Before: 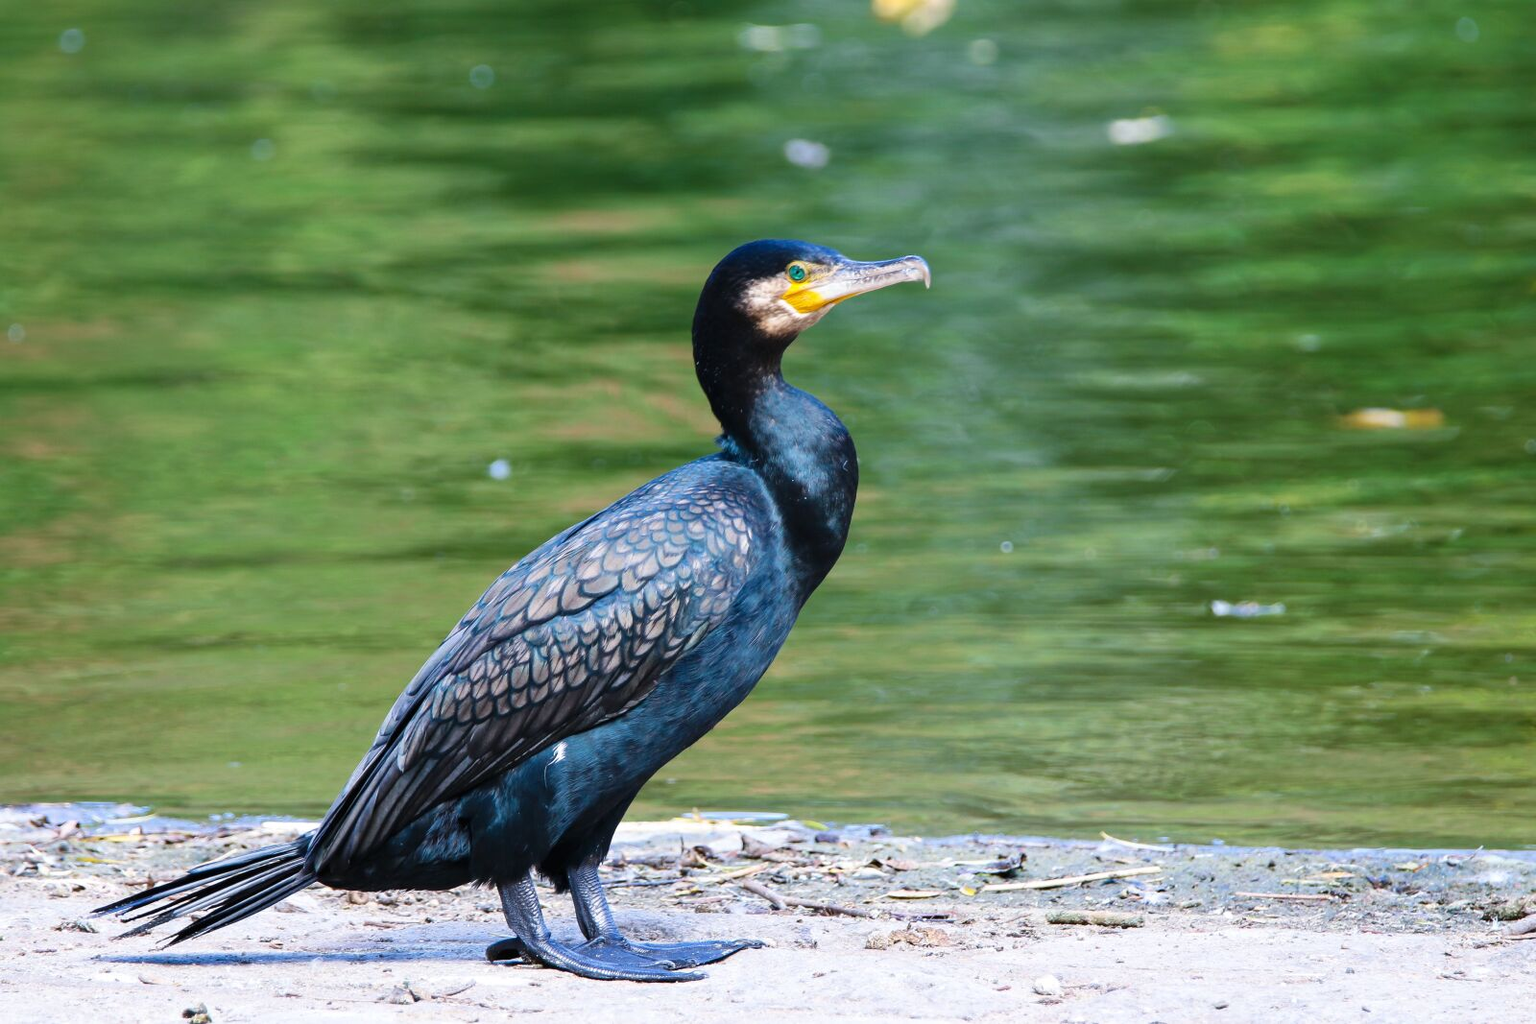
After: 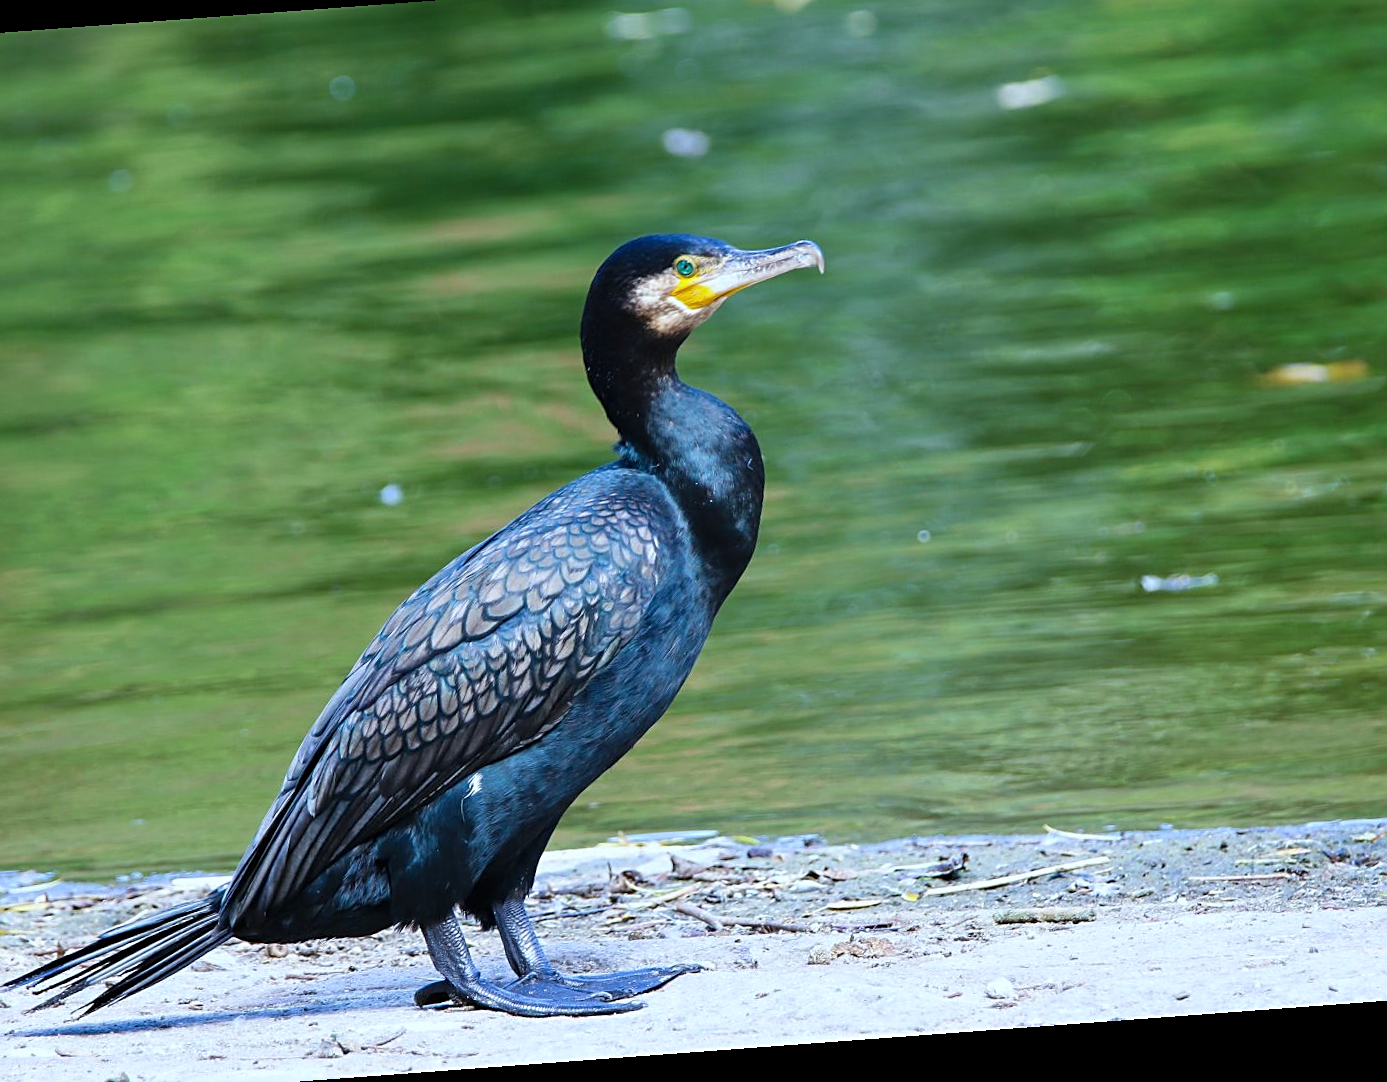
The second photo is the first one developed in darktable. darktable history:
sharpen: on, module defaults
white balance: red 0.925, blue 1.046
rotate and perspective: rotation -4.25°, automatic cropping off
crop: left 9.807%, top 6.259%, right 7.334%, bottom 2.177%
